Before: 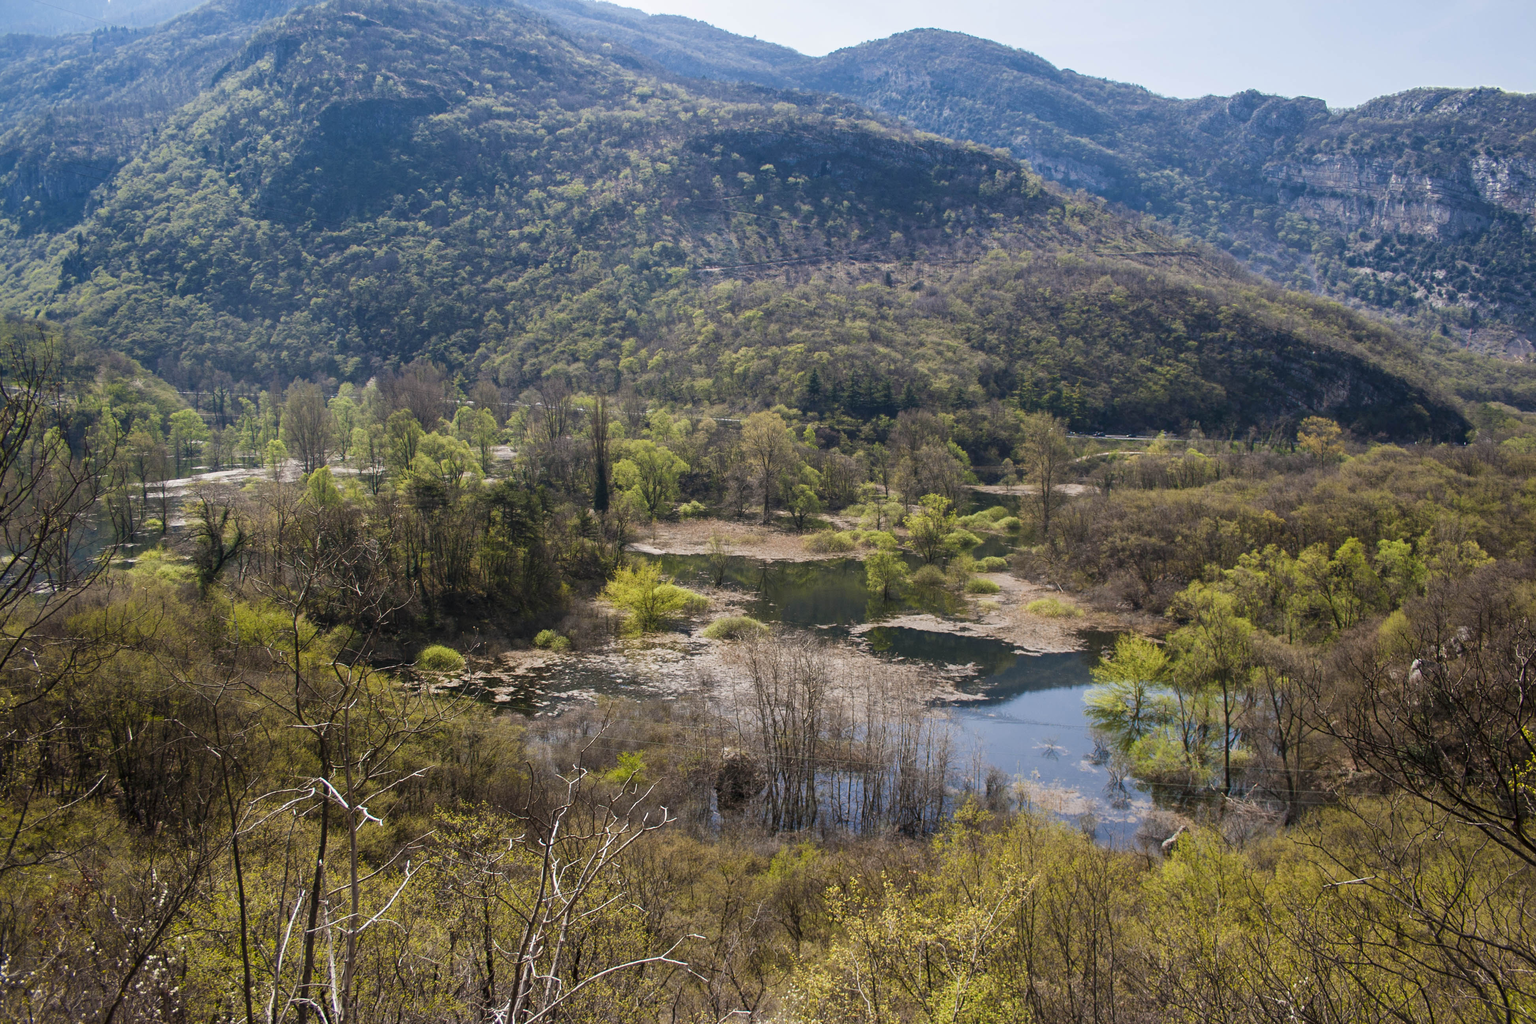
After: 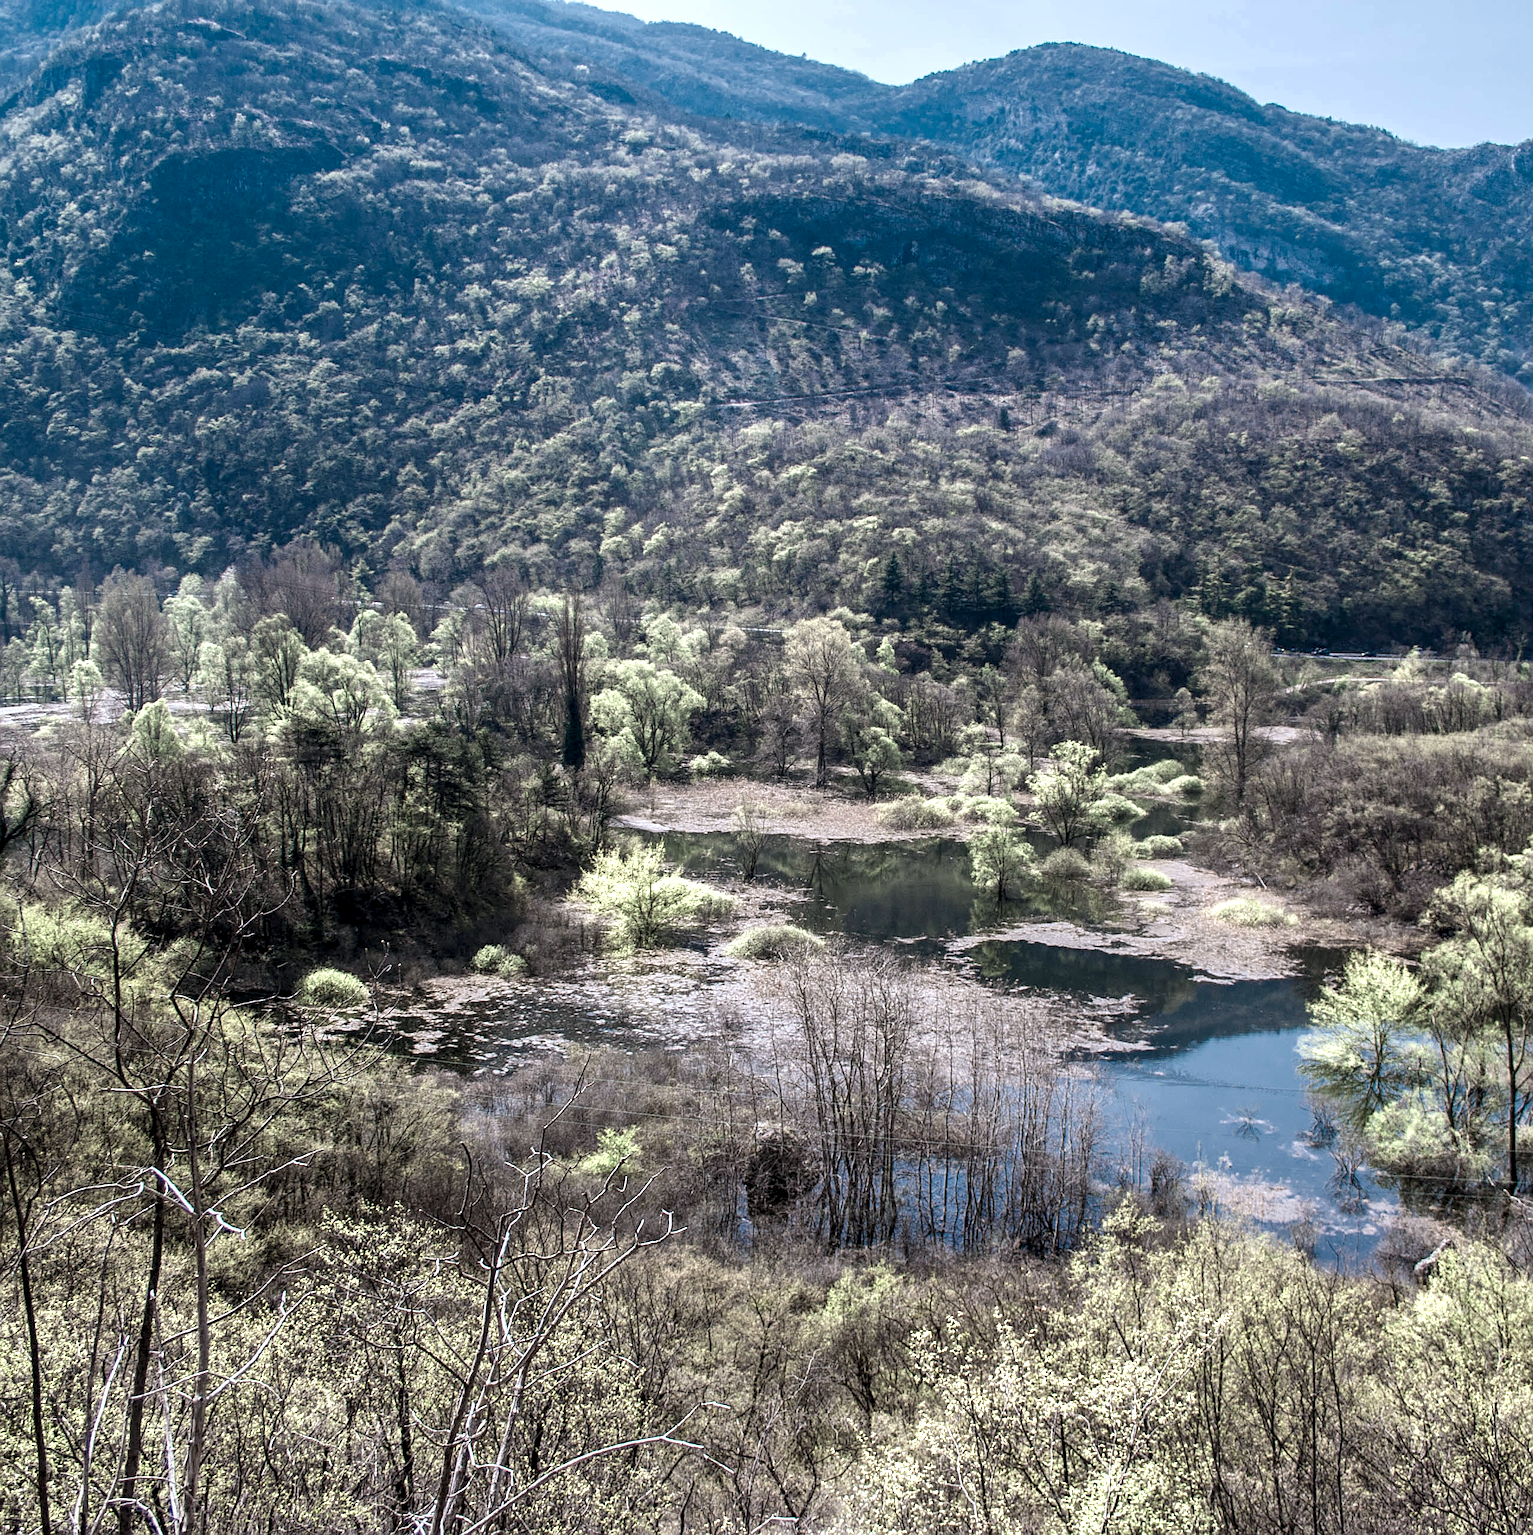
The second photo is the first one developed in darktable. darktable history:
crop and rotate: left 14.314%, right 19.172%
local contrast: detail 139%
sharpen: on, module defaults
contrast brightness saturation: saturation -0.048
exposure: black level correction 0, exposure 0.302 EV, compensate exposure bias true, compensate highlight preservation false
color calibration: illuminant custom, x 0.371, y 0.382, temperature 4283.16 K
color zones: curves: ch0 [(0.25, 0.667) (0.758, 0.368)]; ch1 [(0.215, 0.245) (0.761, 0.373)]; ch2 [(0.247, 0.554) (0.761, 0.436)]
